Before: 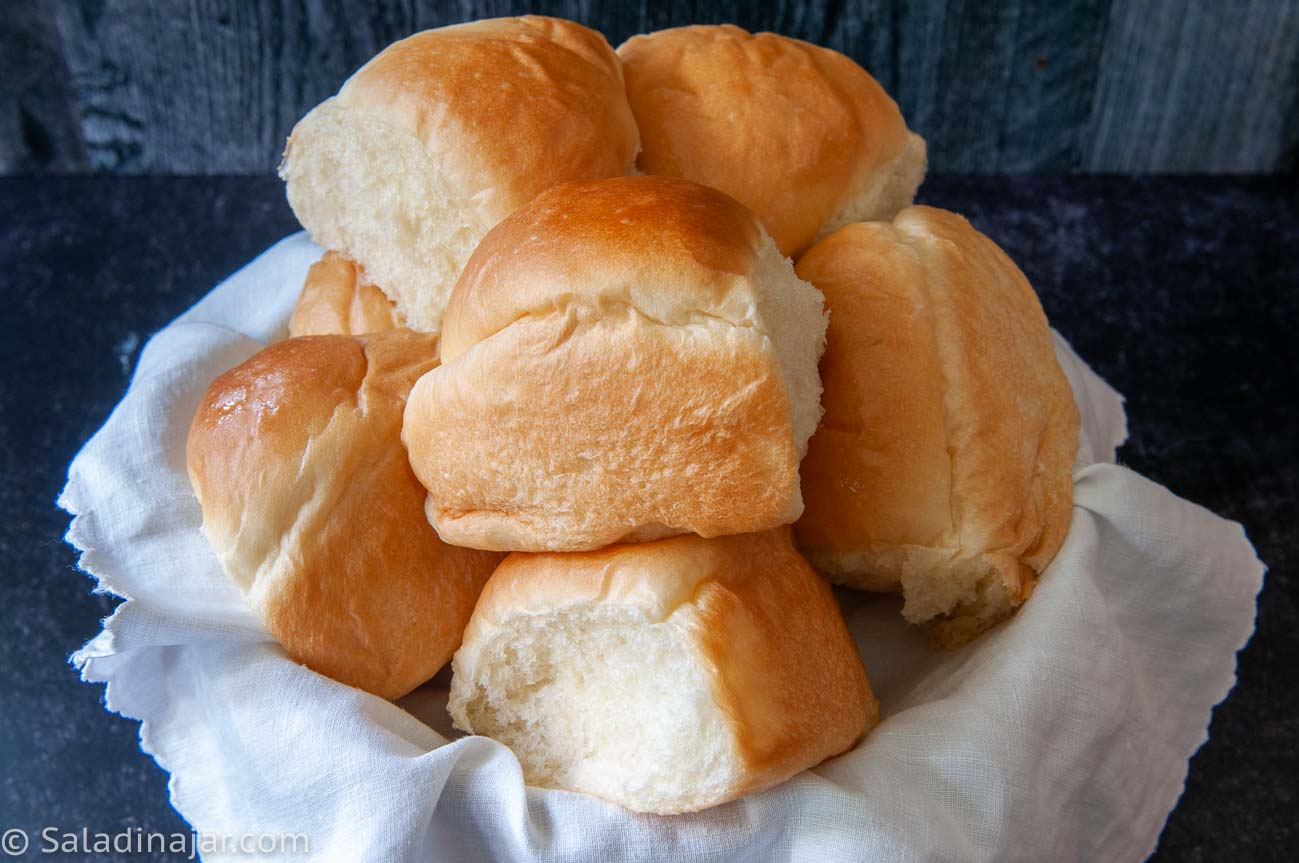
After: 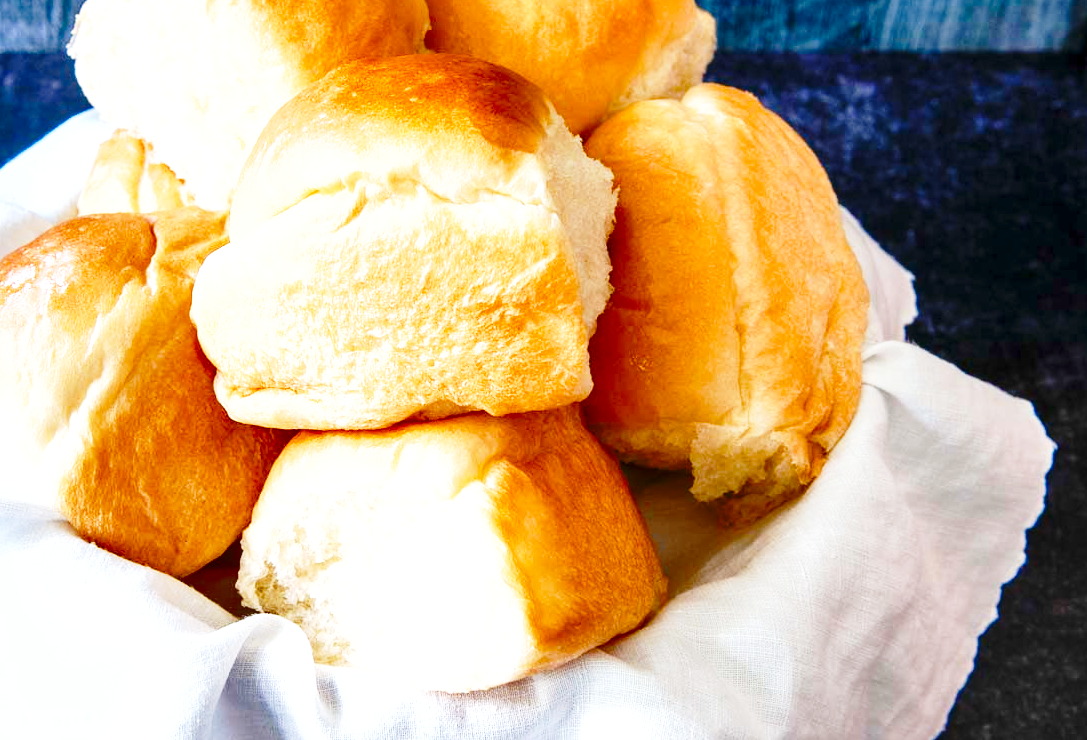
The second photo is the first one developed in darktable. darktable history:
base curve: curves: ch0 [(0, 0) (0.028, 0.03) (0.121, 0.232) (0.46, 0.748) (0.859, 0.968) (1, 1)], preserve colors none
white balance: emerald 1
shadows and highlights: shadows 22.7, highlights -48.71, soften with gaussian
exposure: exposure 1.089 EV, compensate highlight preservation false
color balance rgb: perceptual saturation grading › global saturation 20%, perceptual saturation grading › highlights -25%, perceptual saturation grading › shadows 50%
tone equalizer: on, module defaults
crop: left 16.315%, top 14.246%
